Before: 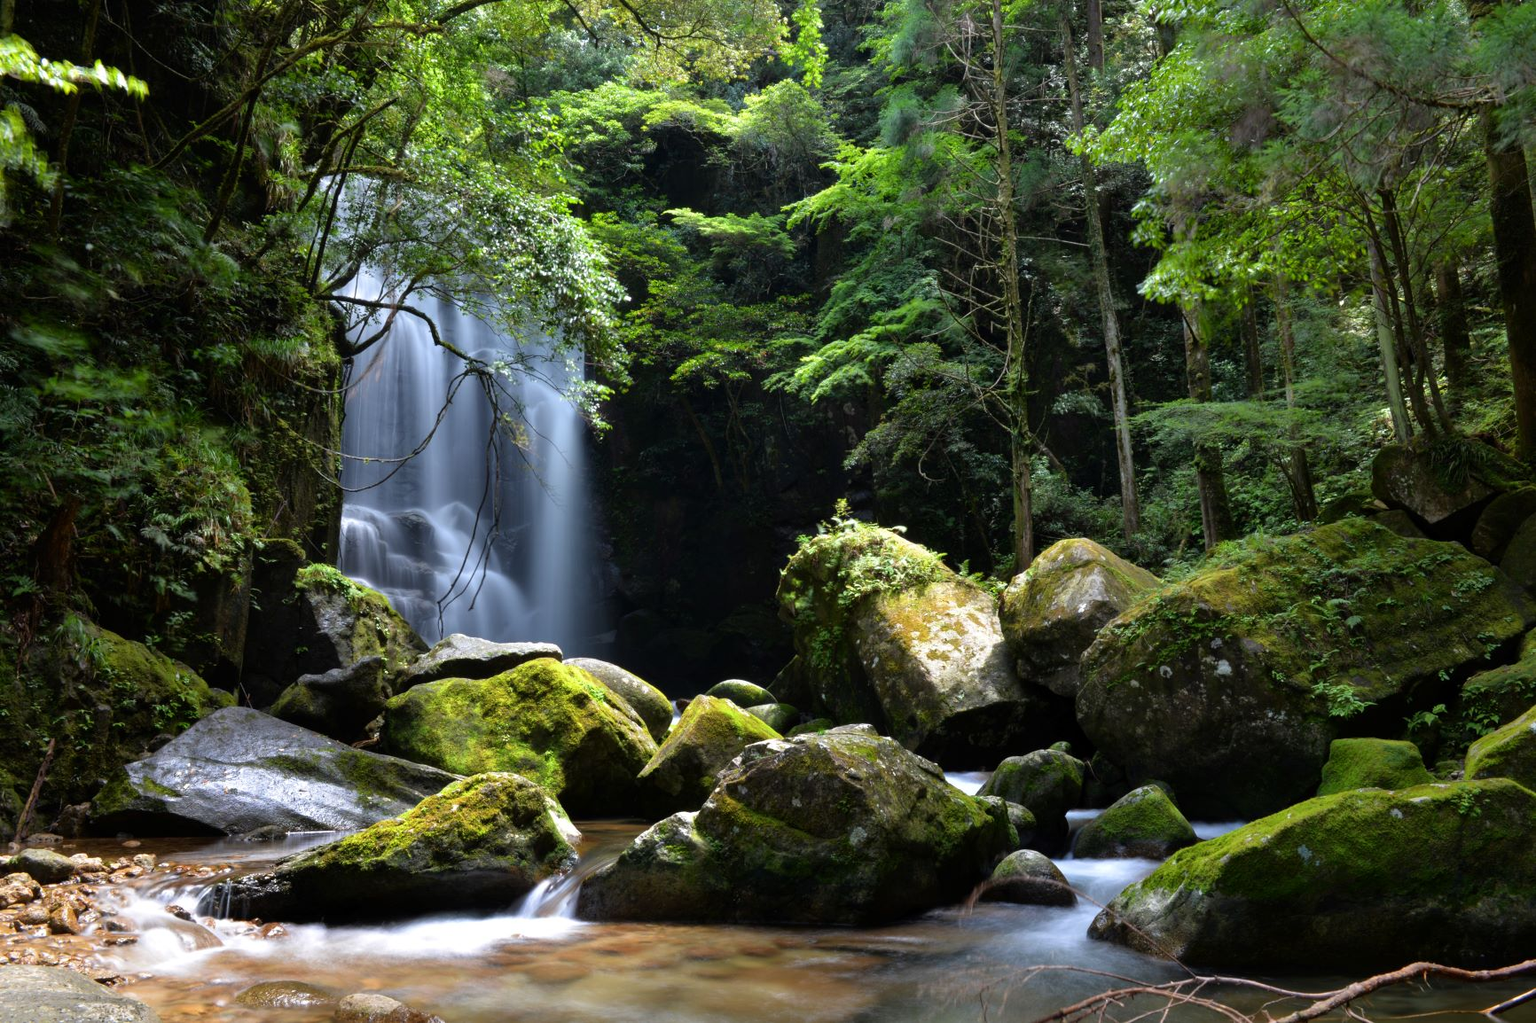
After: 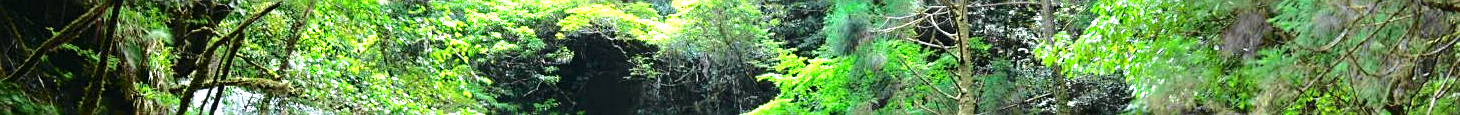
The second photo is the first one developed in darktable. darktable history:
tone curve: curves: ch0 [(0, 0.003) (0.211, 0.174) (0.482, 0.519) (0.843, 0.821) (0.992, 0.971)]; ch1 [(0, 0) (0.276, 0.206) (0.393, 0.364) (0.482, 0.477) (0.506, 0.5) (0.523, 0.523) (0.572, 0.592) (0.695, 0.767) (1, 1)]; ch2 [(0, 0) (0.438, 0.456) (0.498, 0.497) (0.536, 0.527) (0.562, 0.584) (0.619, 0.602) (0.698, 0.698) (1, 1)], color space Lab, independent channels, preserve colors none
sharpen: on, module defaults
exposure: black level correction 0, exposure 1.388 EV, compensate exposure bias true, compensate highlight preservation false
crop and rotate: left 9.644%, top 9.491%, right 6.021%, bottom 80.509%
